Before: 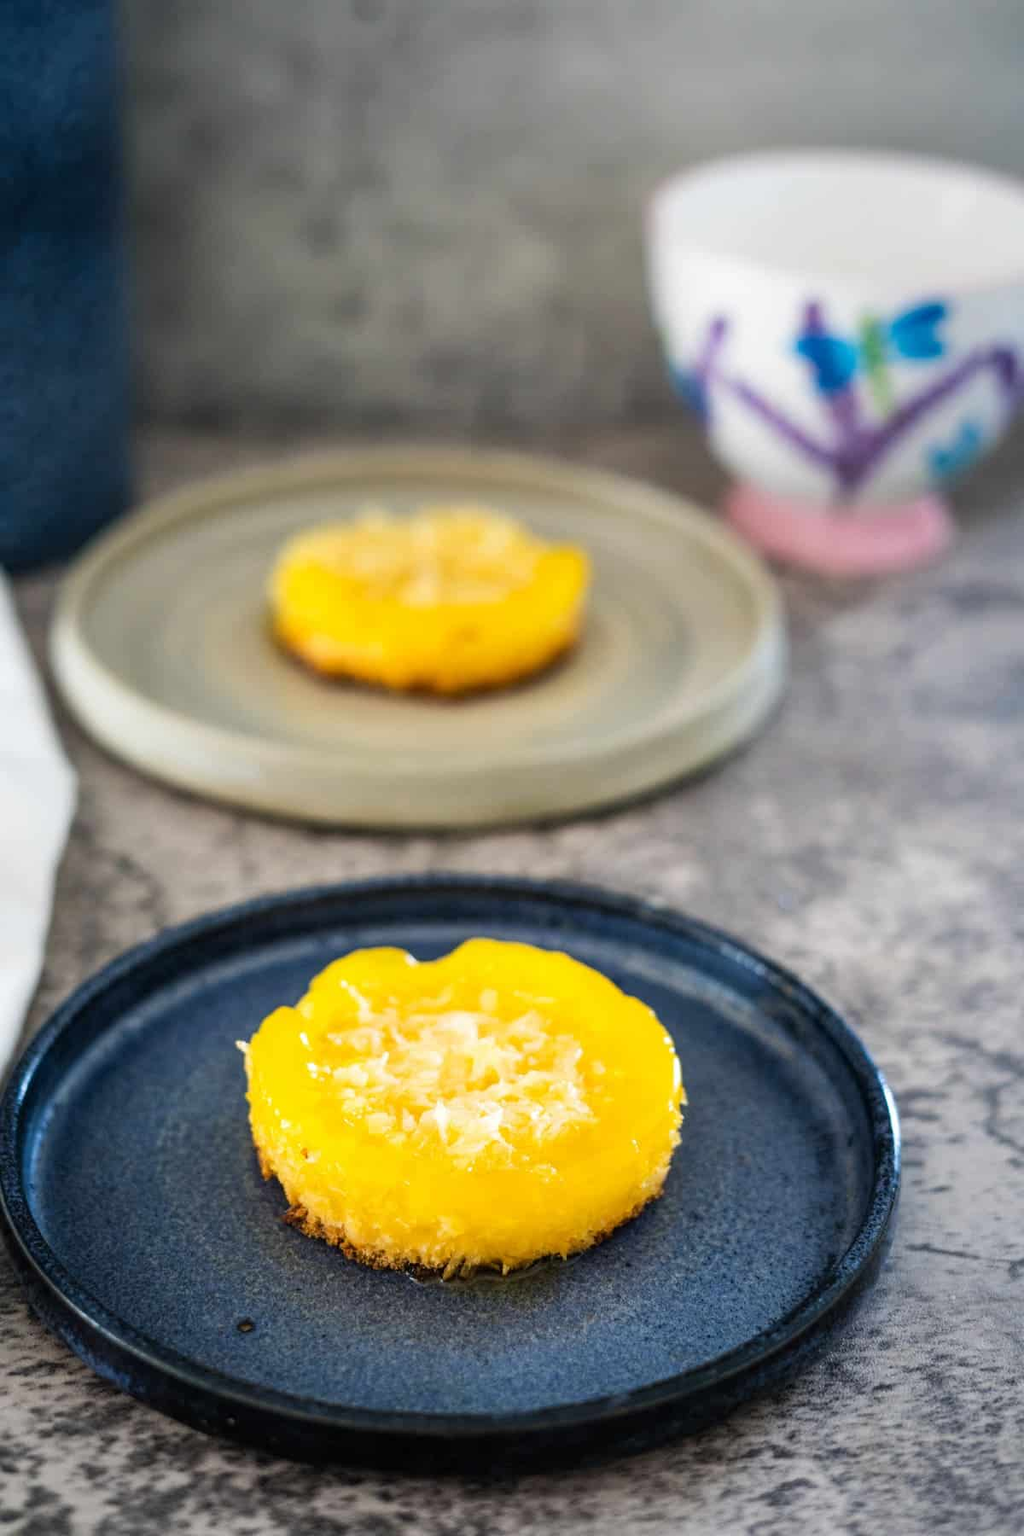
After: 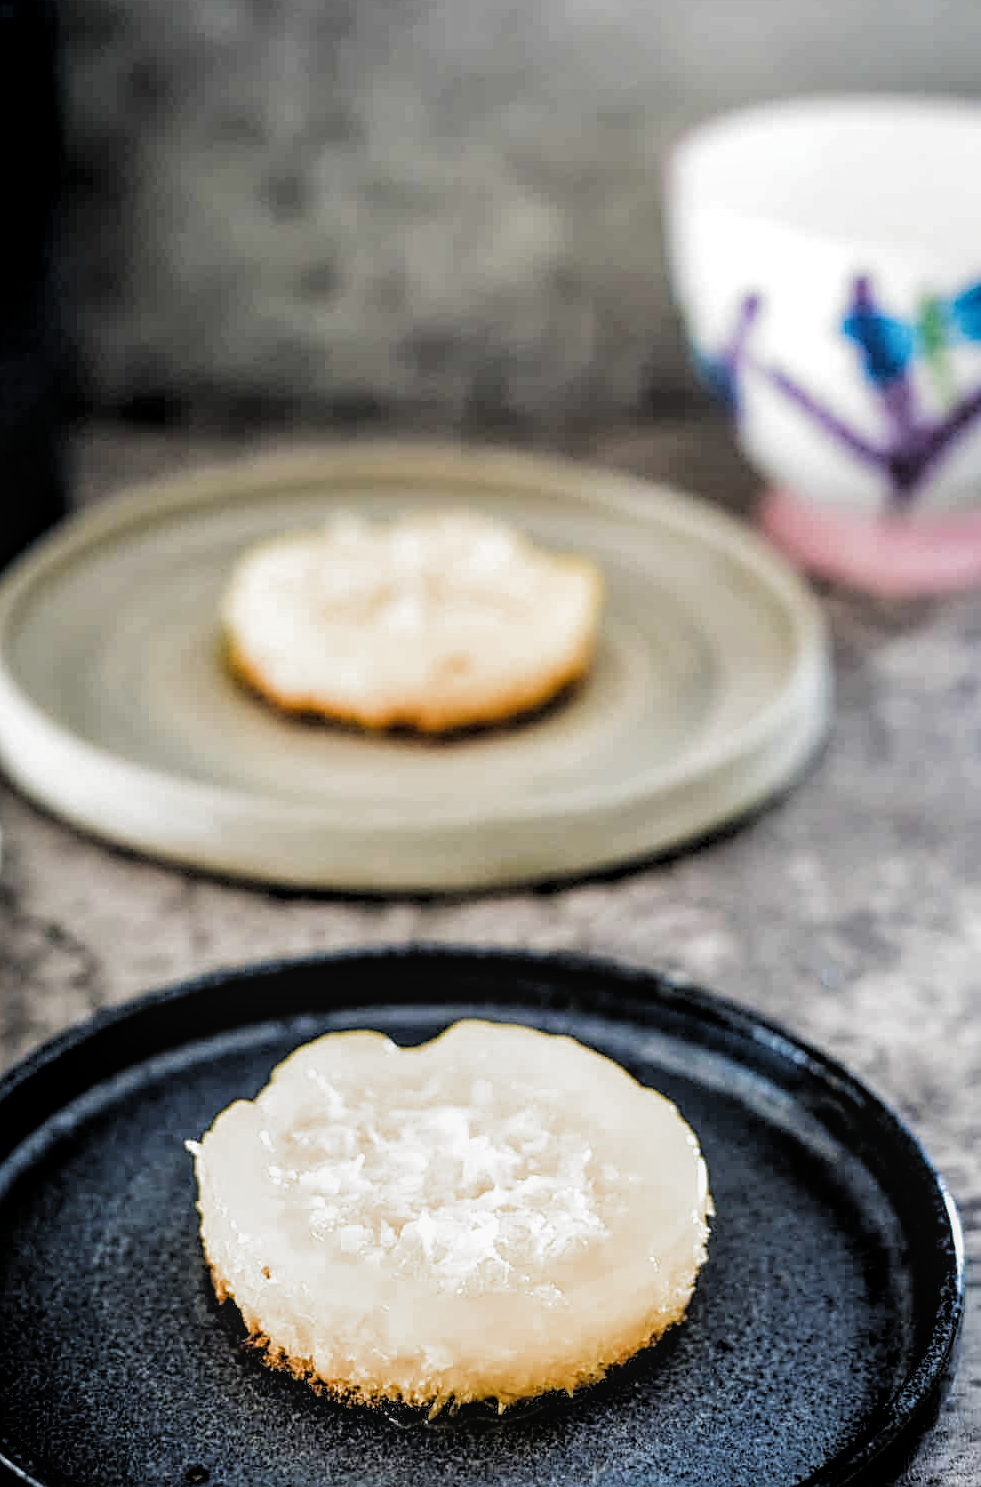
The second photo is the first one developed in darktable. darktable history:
crop and rotate: left 7.638%, top 4.417%, right 10.586%, bottom 12.937%
local contrast: on, module defaults
filmic rgb: black relative exposure -3.51 EV, white relative exposure 2.29 EV, hardness 3.41, add noise in highlights 0.001, preserve chrominance luminance Y, color science v3 (2019), use custom middle-gray values true, contrast in highlights soft
sharpen: on, module defaults
